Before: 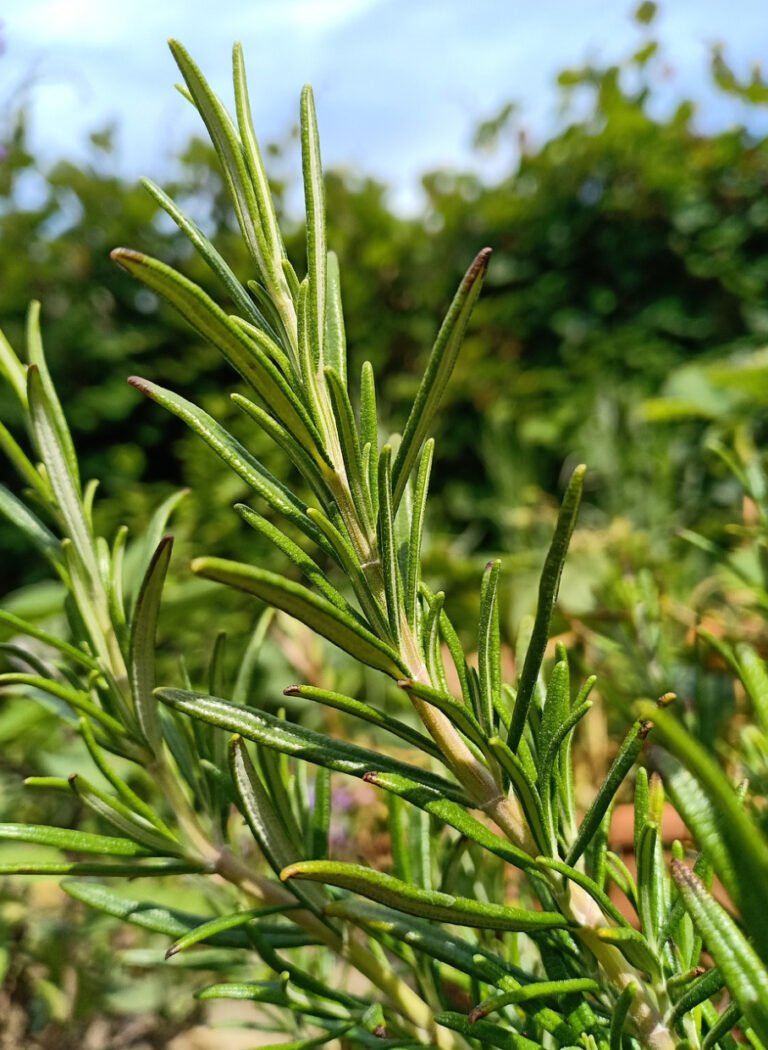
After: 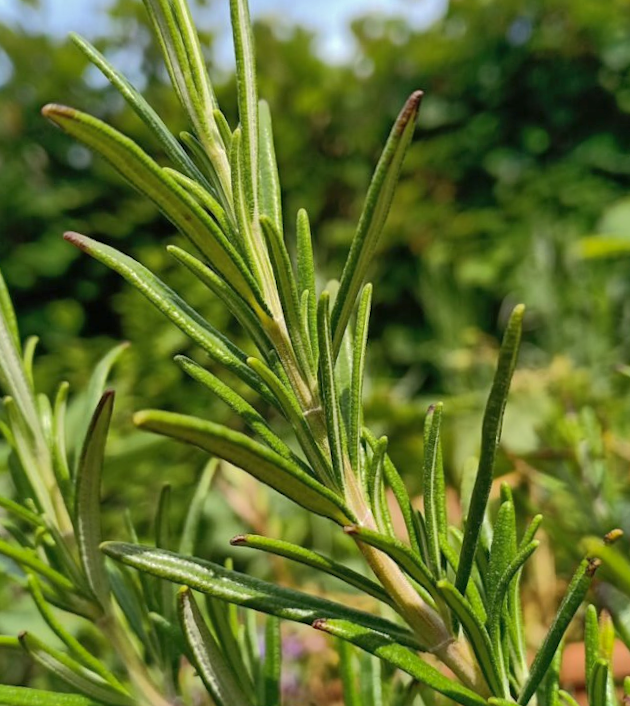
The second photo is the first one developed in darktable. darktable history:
crop: left 7.856%, top 11.836%, right 10.12%, bottom 15.387%
rotate and perspective: rotation -2°, crop left 0.022, crop right 0.978, crop top 0.049, crop bottom 0.951
shadows and highlights: on, module defaults
